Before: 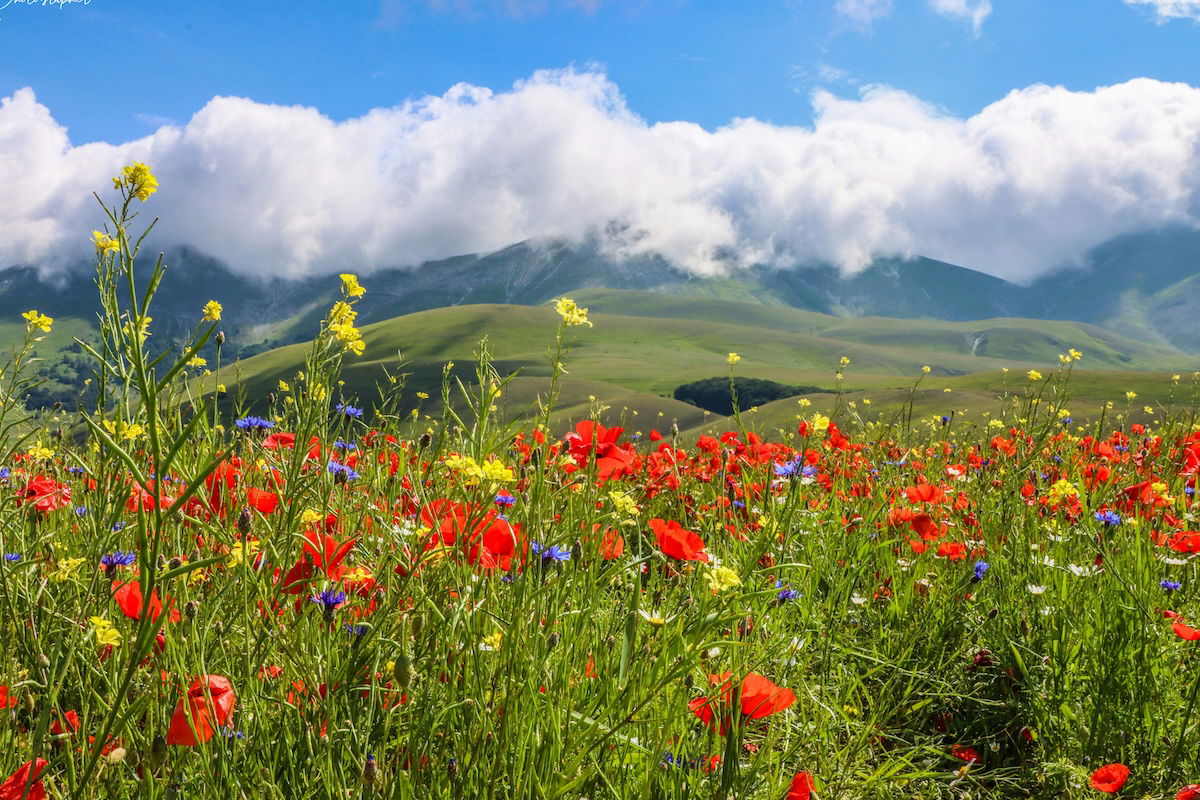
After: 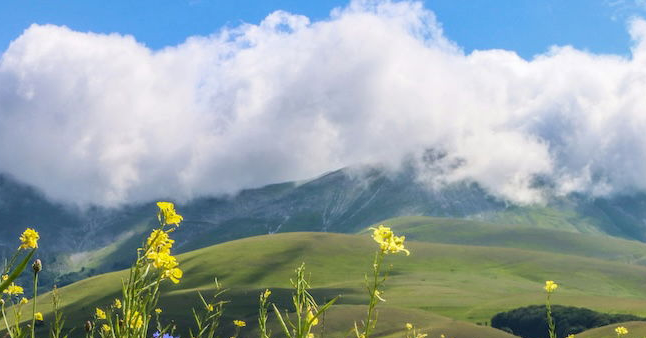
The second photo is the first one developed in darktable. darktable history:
local contrast: detail 110%
crop: left 15.306%, top 9.065%, right 30.789%, bottom 48.638%
